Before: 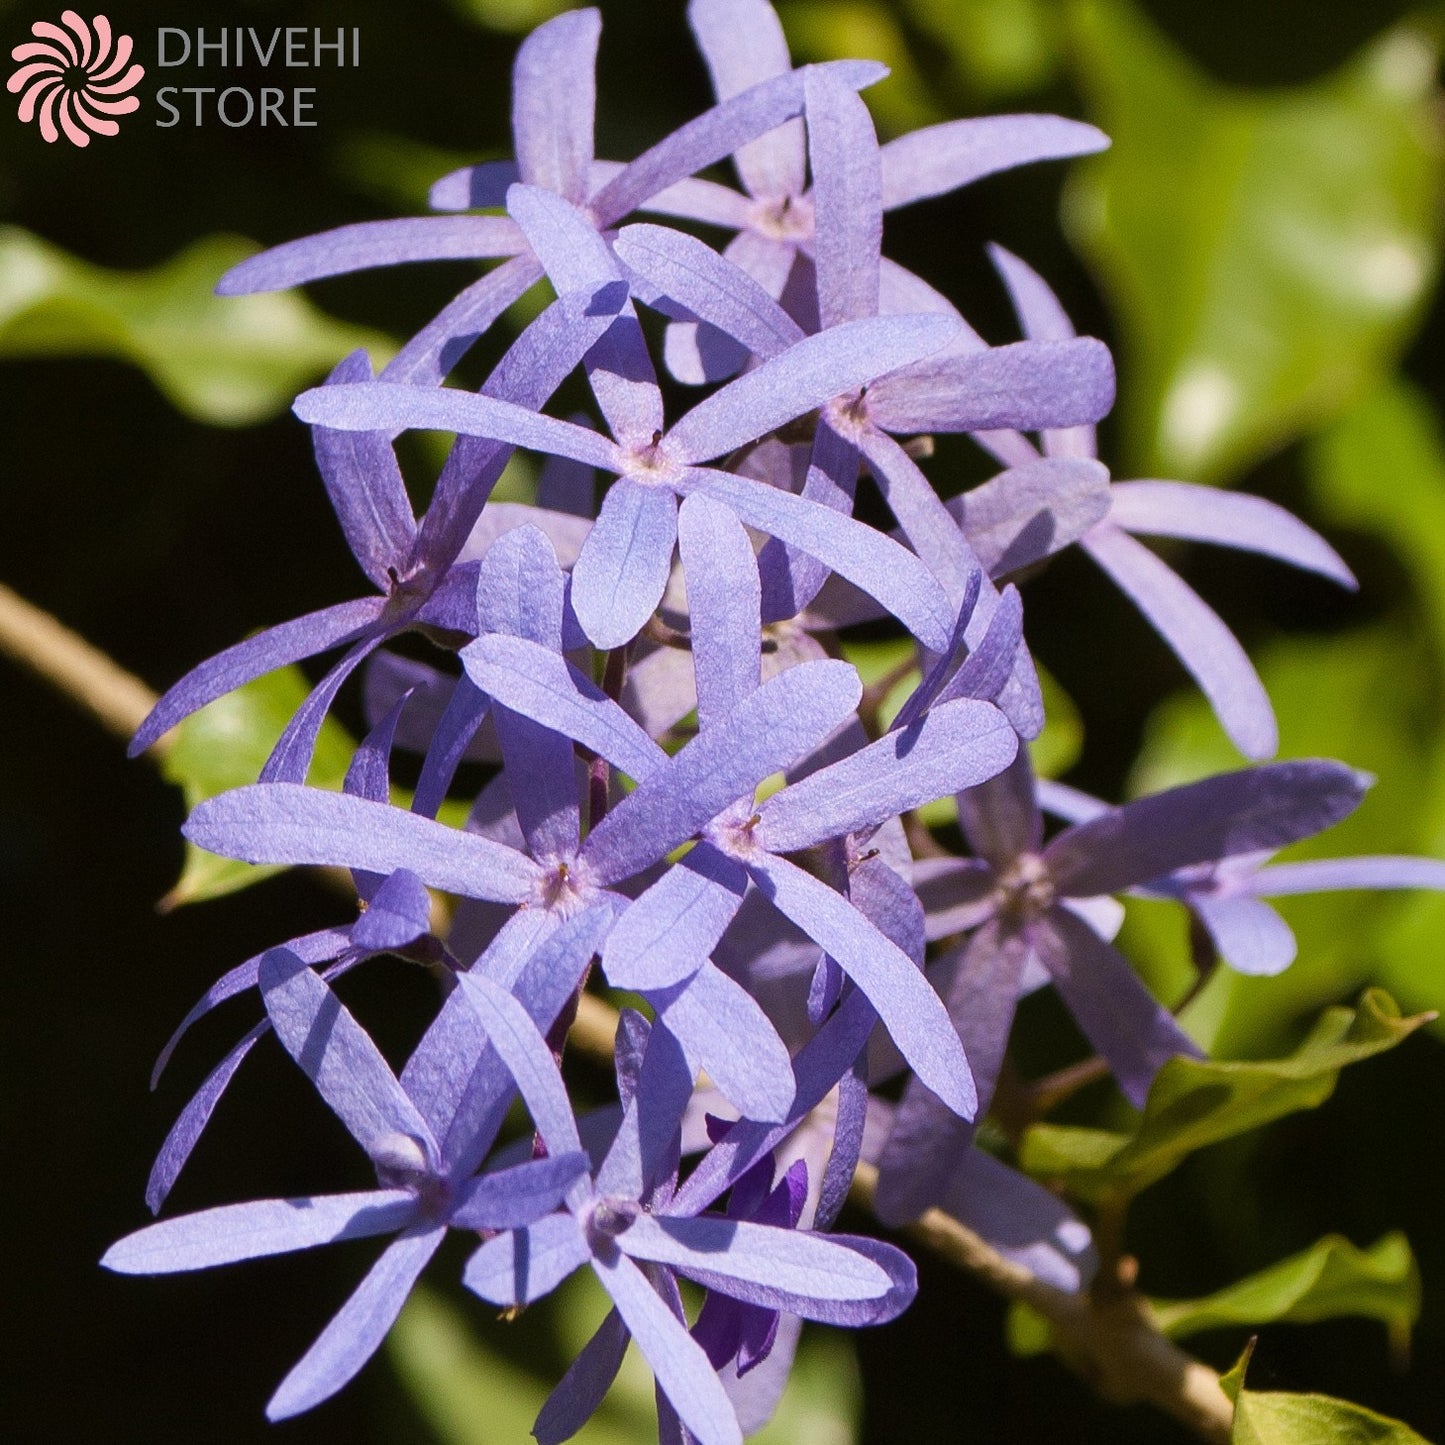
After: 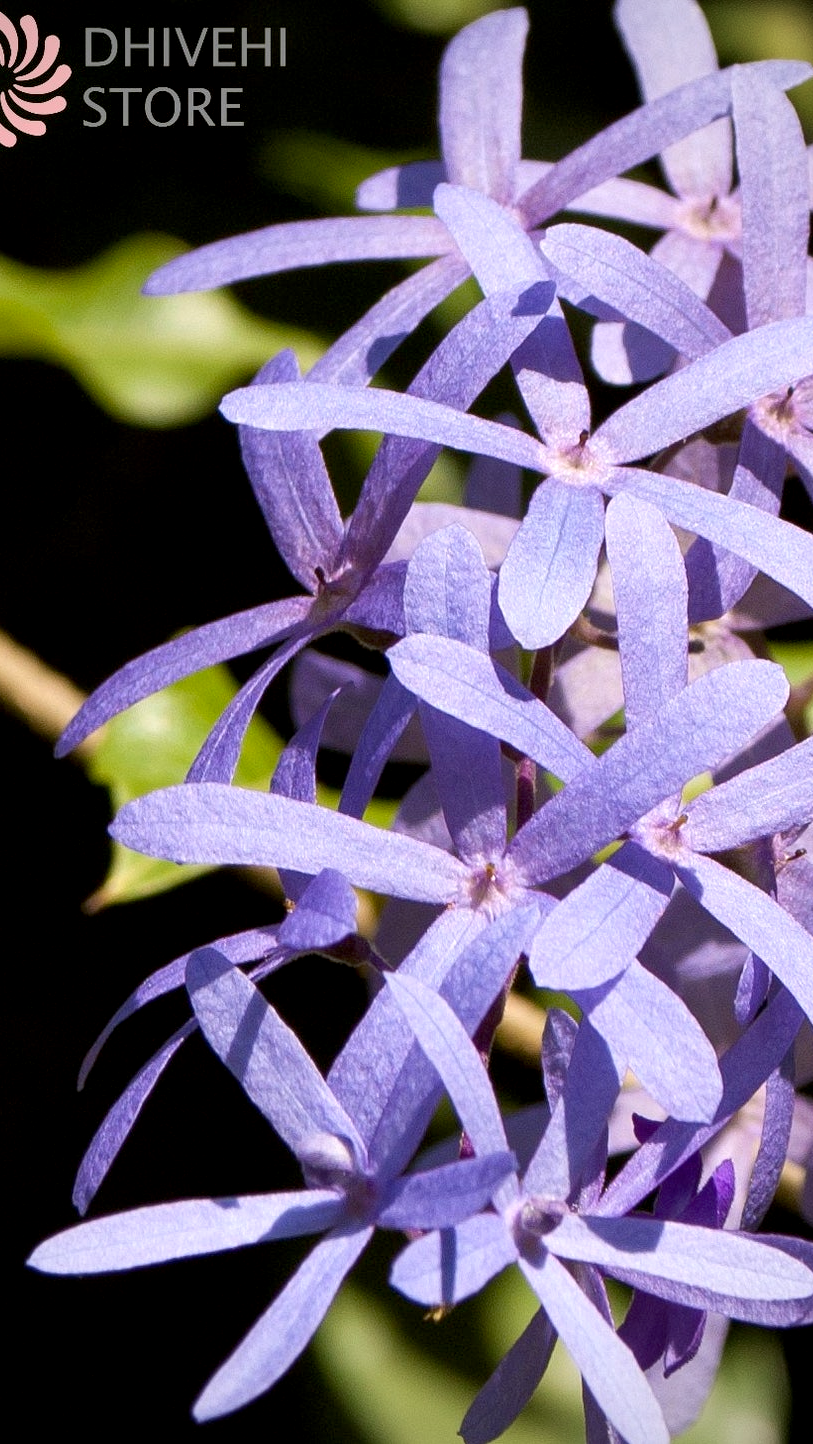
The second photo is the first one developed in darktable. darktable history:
crop: left 5.114%, right 38.589%
exposure: black level correction 0.005, exposure 0.286 EV, compensate highlight preservation false
vignetting: fall-off radius 60.92%
